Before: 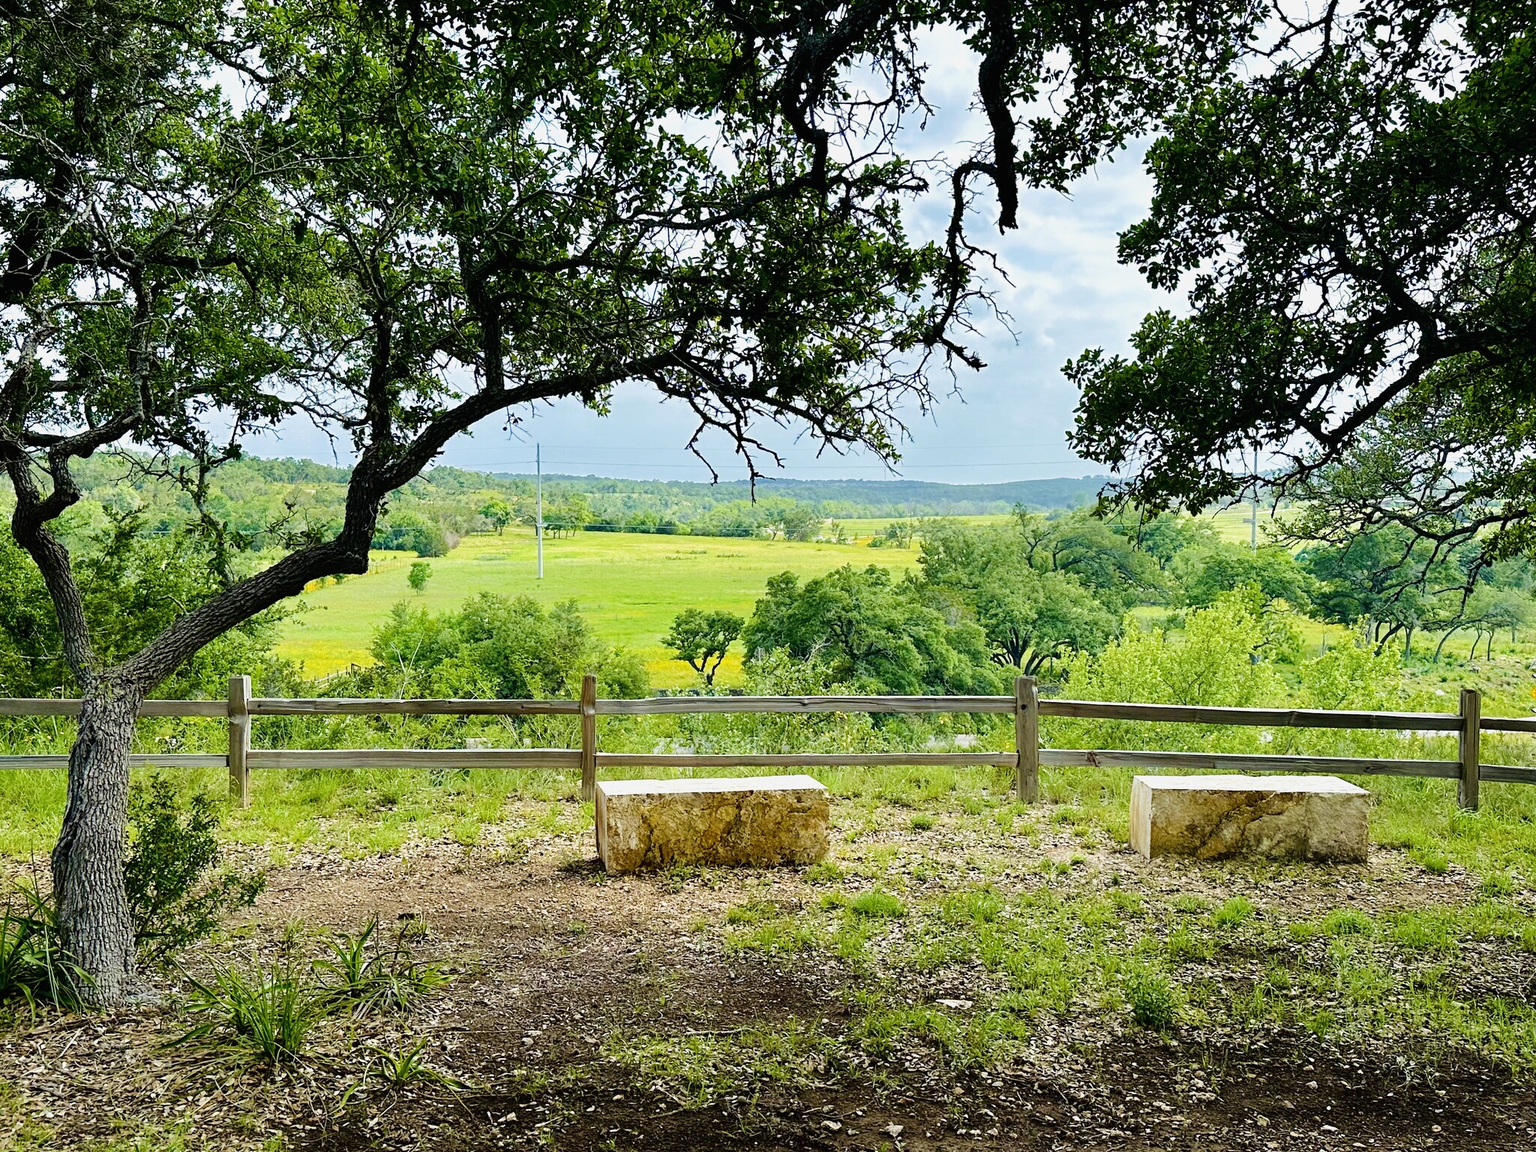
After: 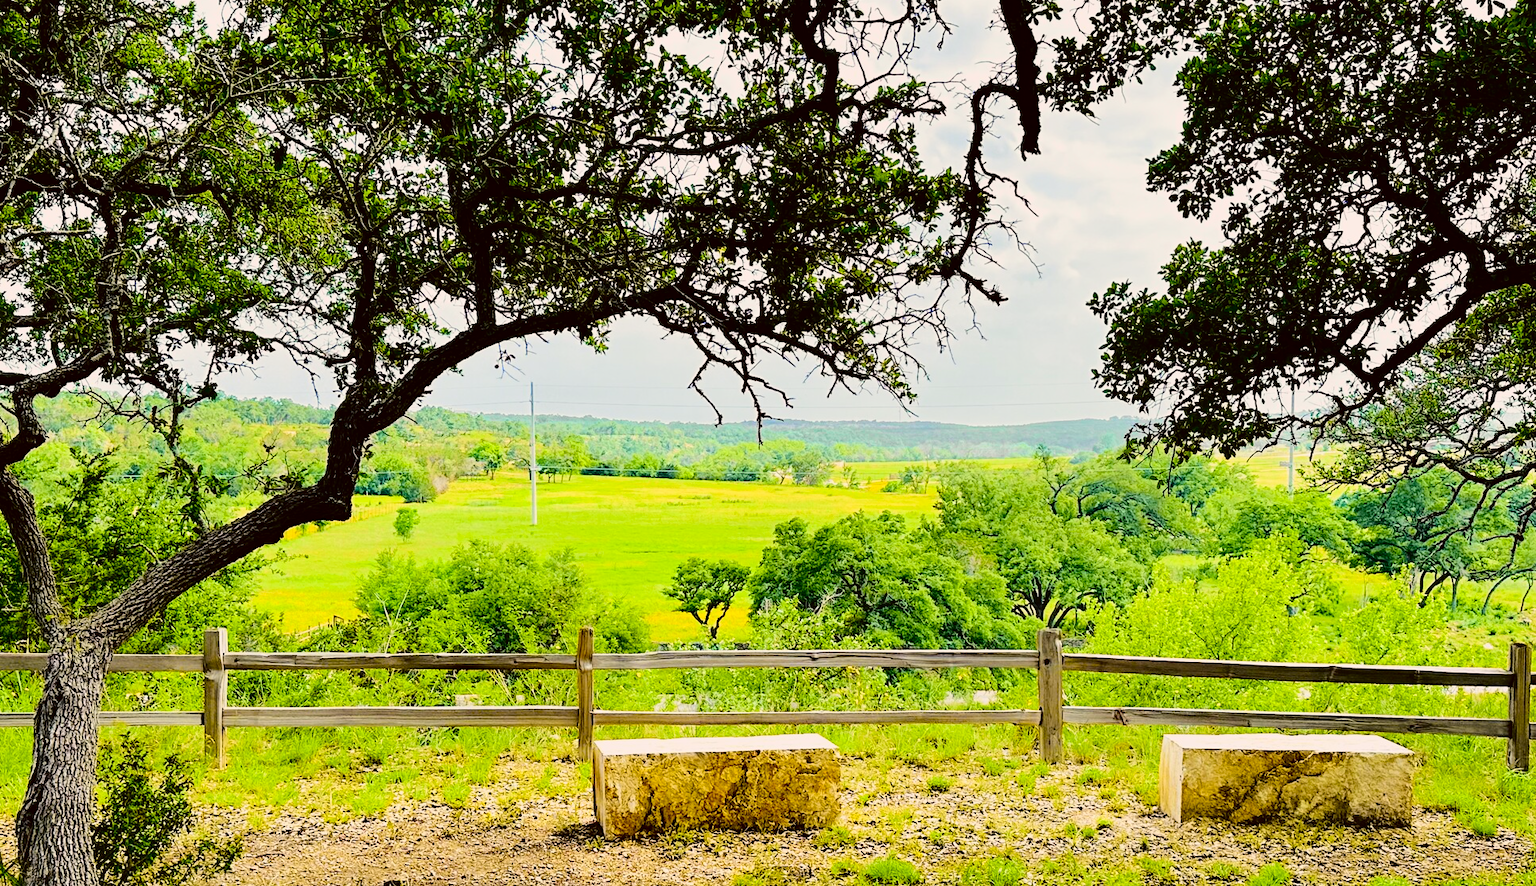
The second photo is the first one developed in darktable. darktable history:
tone equalizer: on, module defaults
tone curve: curves: ch0 [(0, 0) (0.11, 0.061) (0.256, 0.259) (0.398, 0.494) (0.498, 0.611) (0.65, 0.757) (0.835, 0.883) (1, 0.961)]; ch1 [(0, 0) (0.346, 0.307) (0.408, 0.369) (0.453, 0.457) (0.482, 0.479) (0.502, 0.498) (0.521, 0.51) (0.553, 0.554) (0.618, 0.65) (0.693, 0.727) (1, 1)]; ch2 [(0, 0) (0.366, 0.337) (0.434, 0.46) (0.485, 0.494) (0.5, 0.494) (0.511, 0.508) (0.537, 0.55) (0.579, 0.599) (0.621, 0.693) (1, 1)], color space Lab, independent channels, preserve colors none
crop: left 2.402%, top 7.267%, right 3.275%, bottom 20.185%
color correction: highlights a* 6.5, highlights b* 7.72, shadows a* 6.58, shadows b* 7.15, saturation 0.891
